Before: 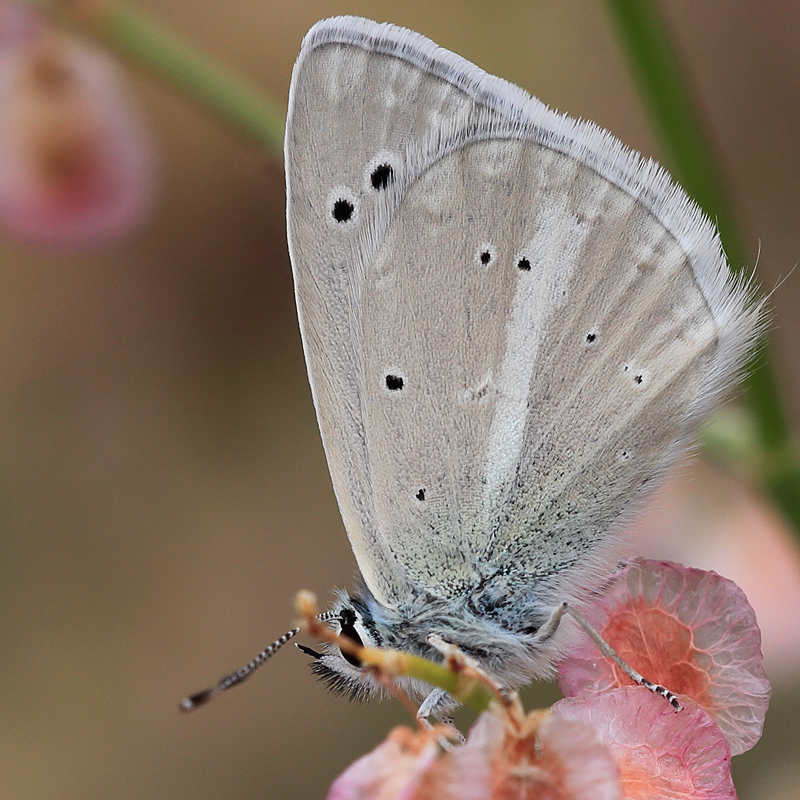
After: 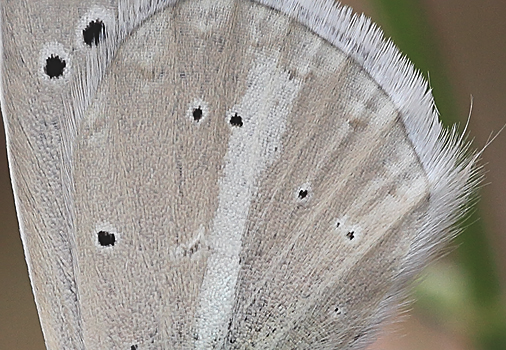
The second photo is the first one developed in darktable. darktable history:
exposure: black level correction -0.015, compensate highlight preservation false
sharpen: radius 2.167, amount 0.386, threshold 0.08
crop: left 36.056%, top 18.061%, right 0.66%, bottom 38.139%
